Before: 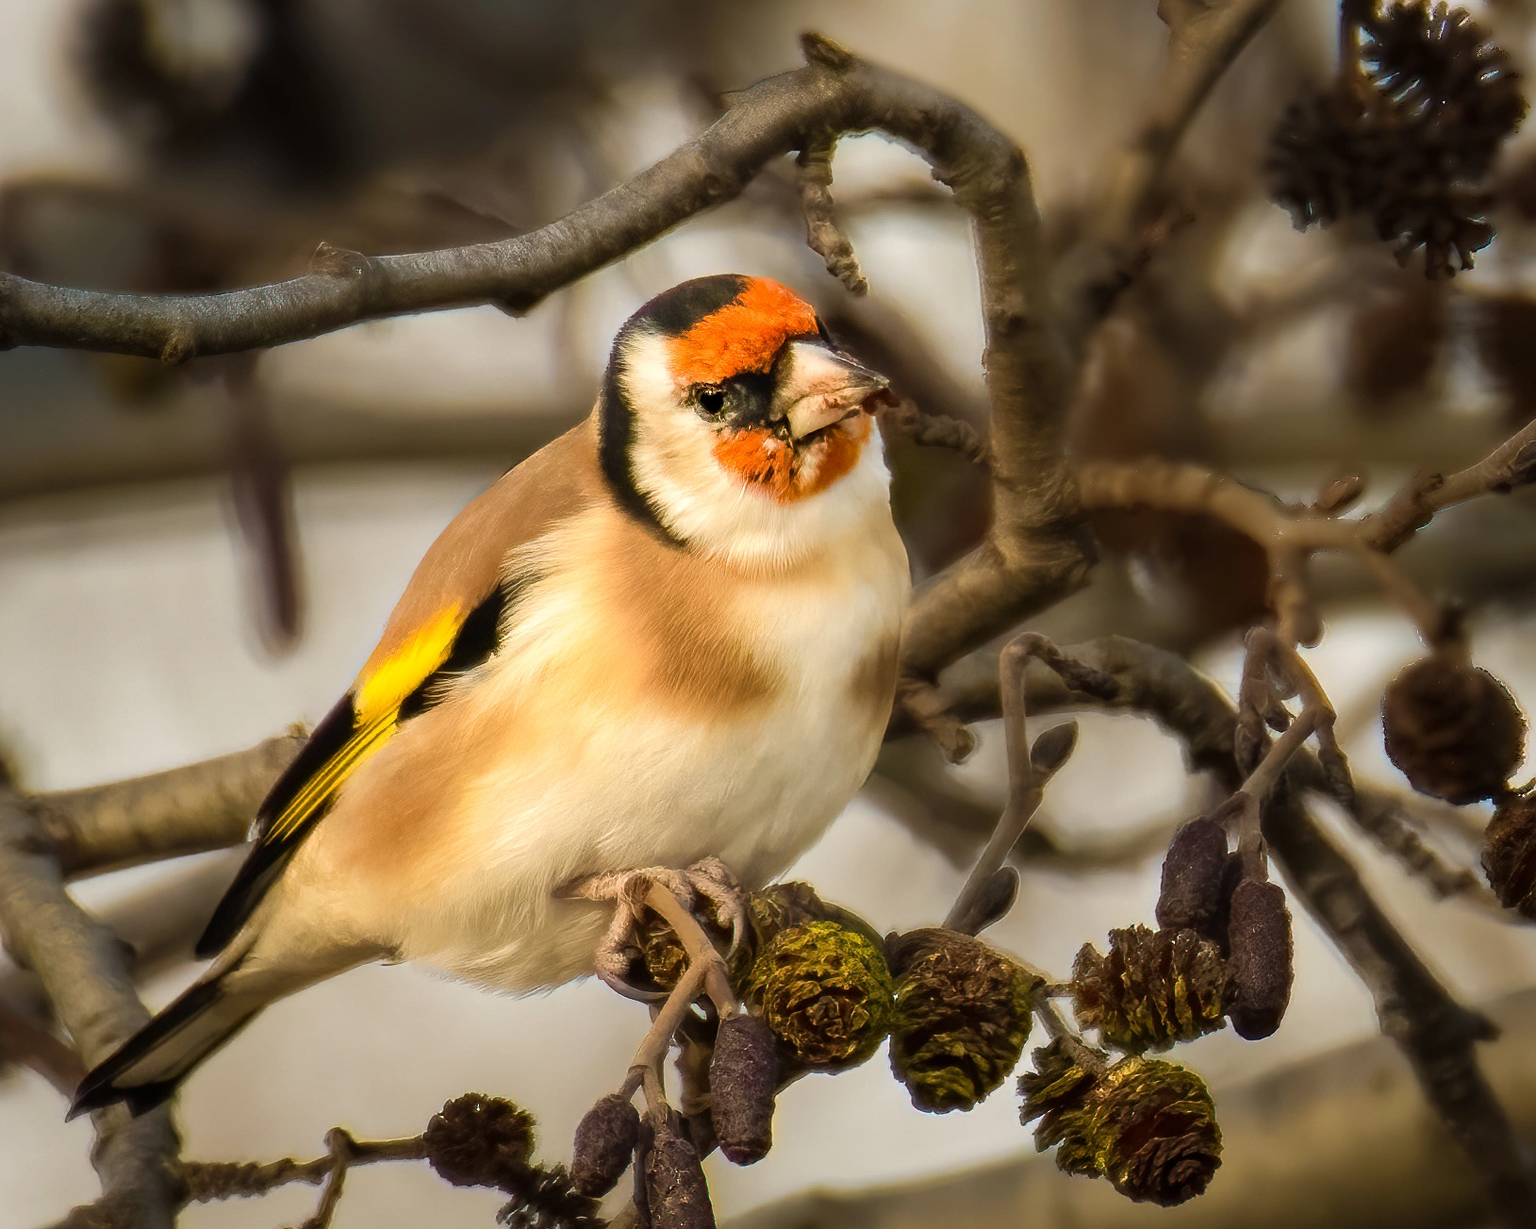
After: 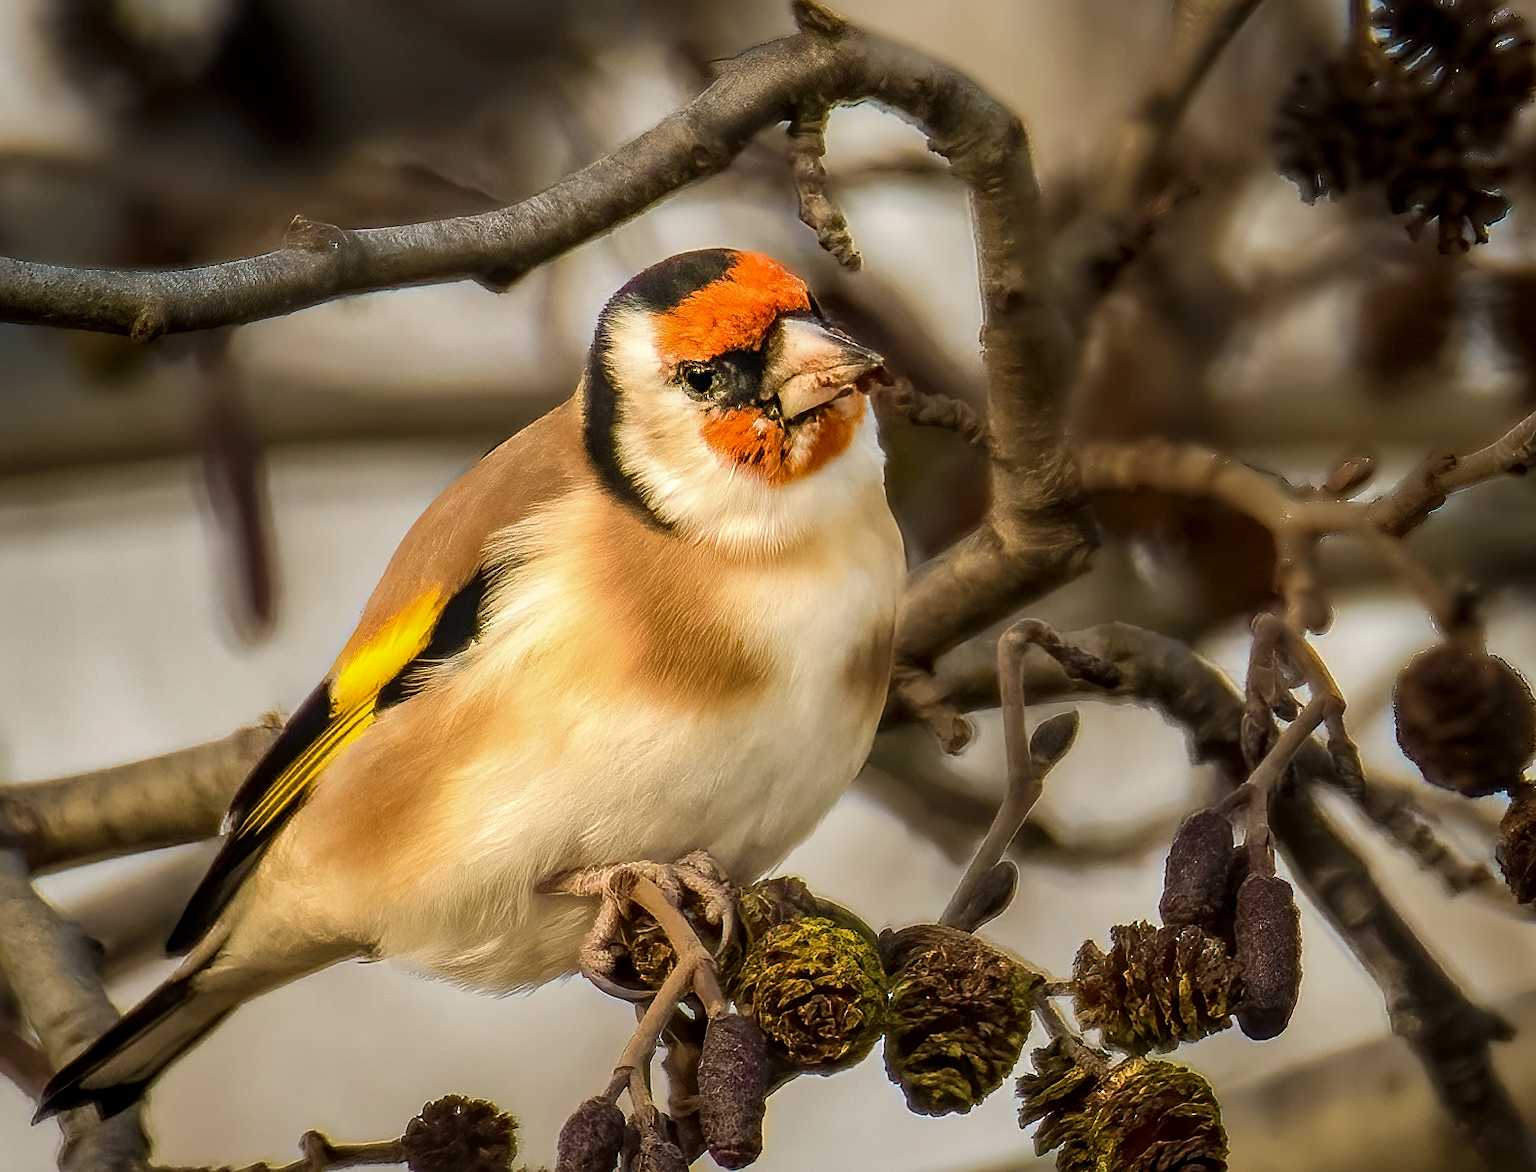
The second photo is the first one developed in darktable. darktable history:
local contrast: on, module defaults
crop: left 2.329%, top 2.831%, right 0.93%, bottom 4.855%
shadows and highlights: shadows -20.19, white point adjustment -1.89, highlights -35.02
sharpen: on, module defaults
